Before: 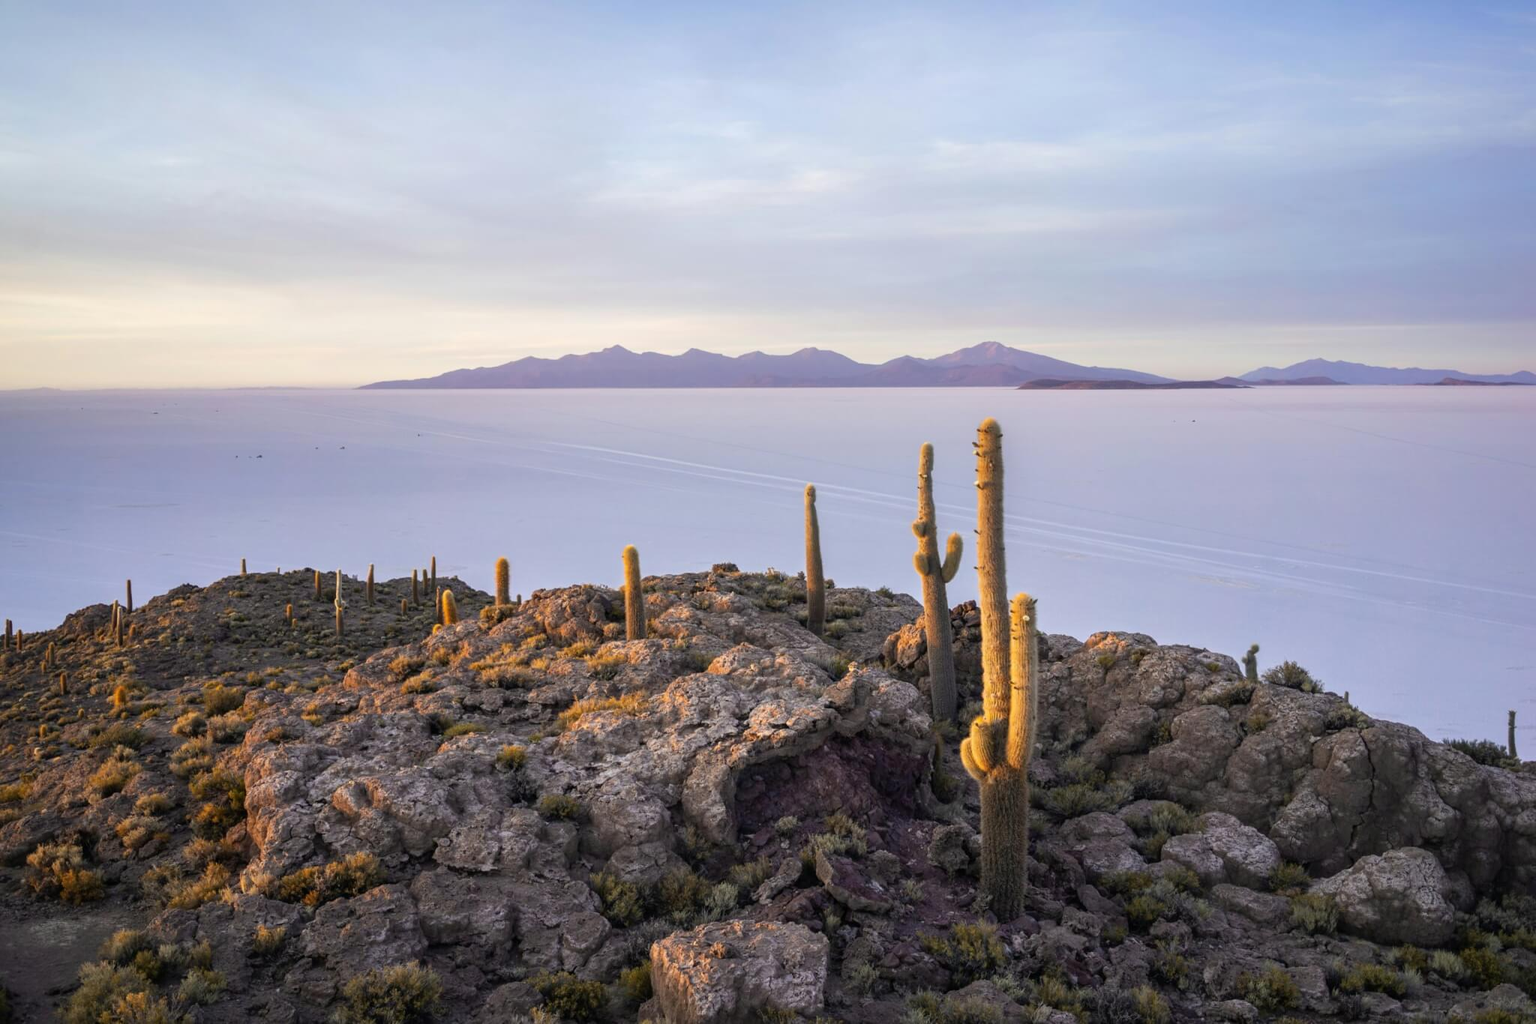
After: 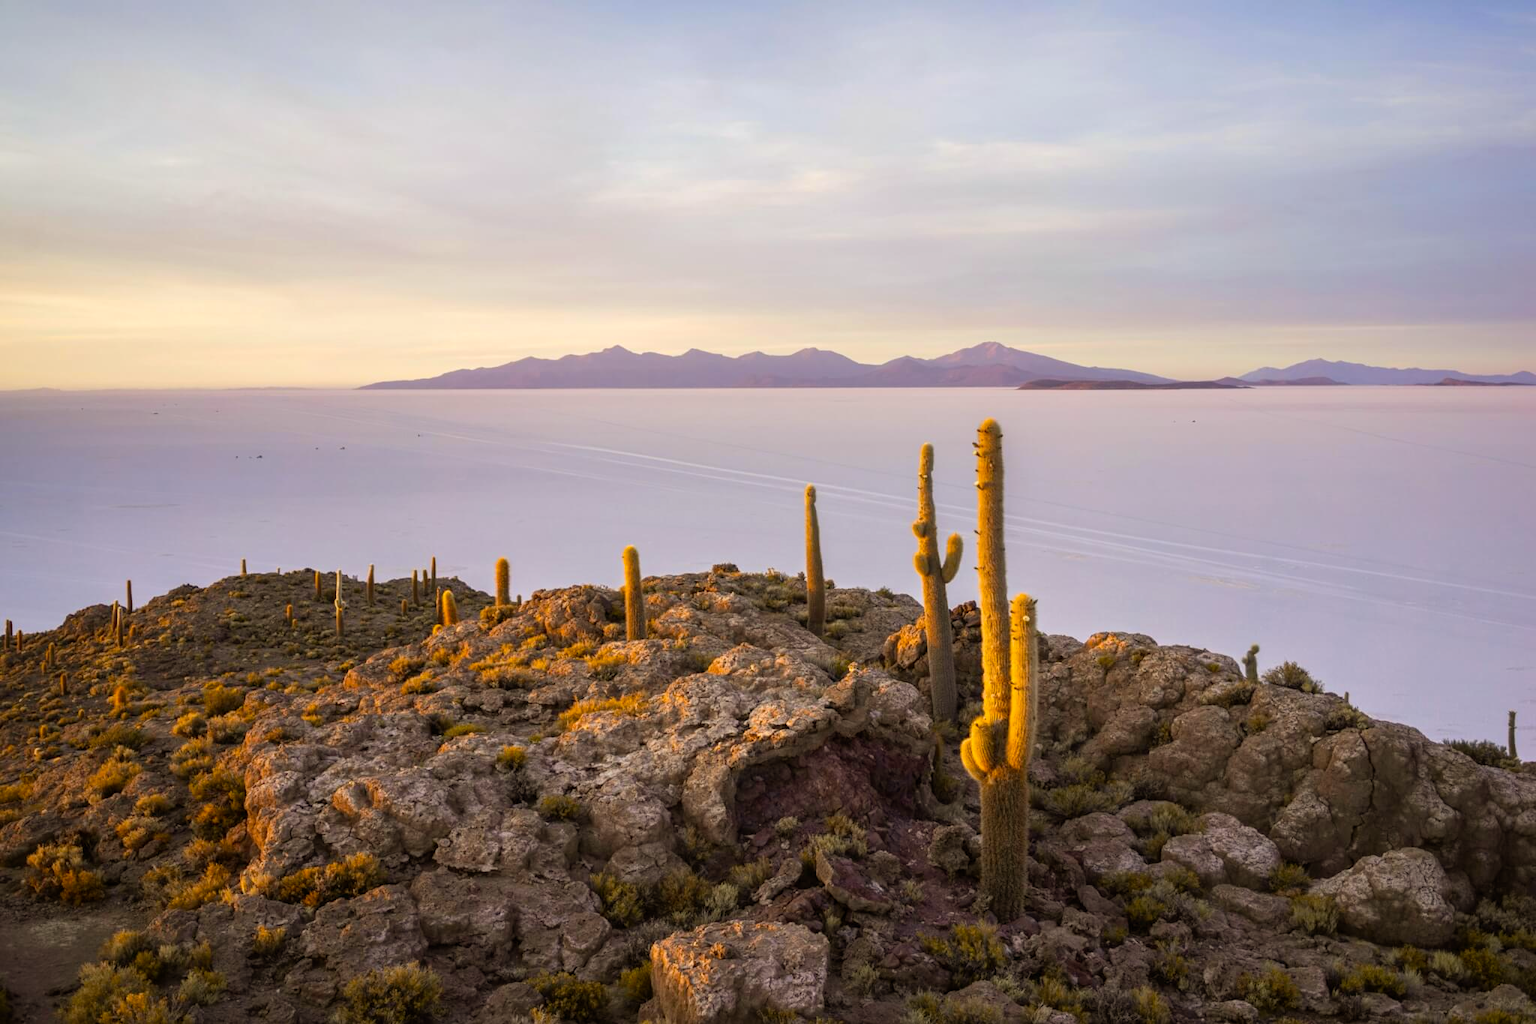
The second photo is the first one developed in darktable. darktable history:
color balance rgb: power › chroma 2.503%, power › hue 67.67°, highlights gain › chroma 1.376%, highlights gain › hue 50.43°, perceptual saturation grading › global saturation 17.925%
